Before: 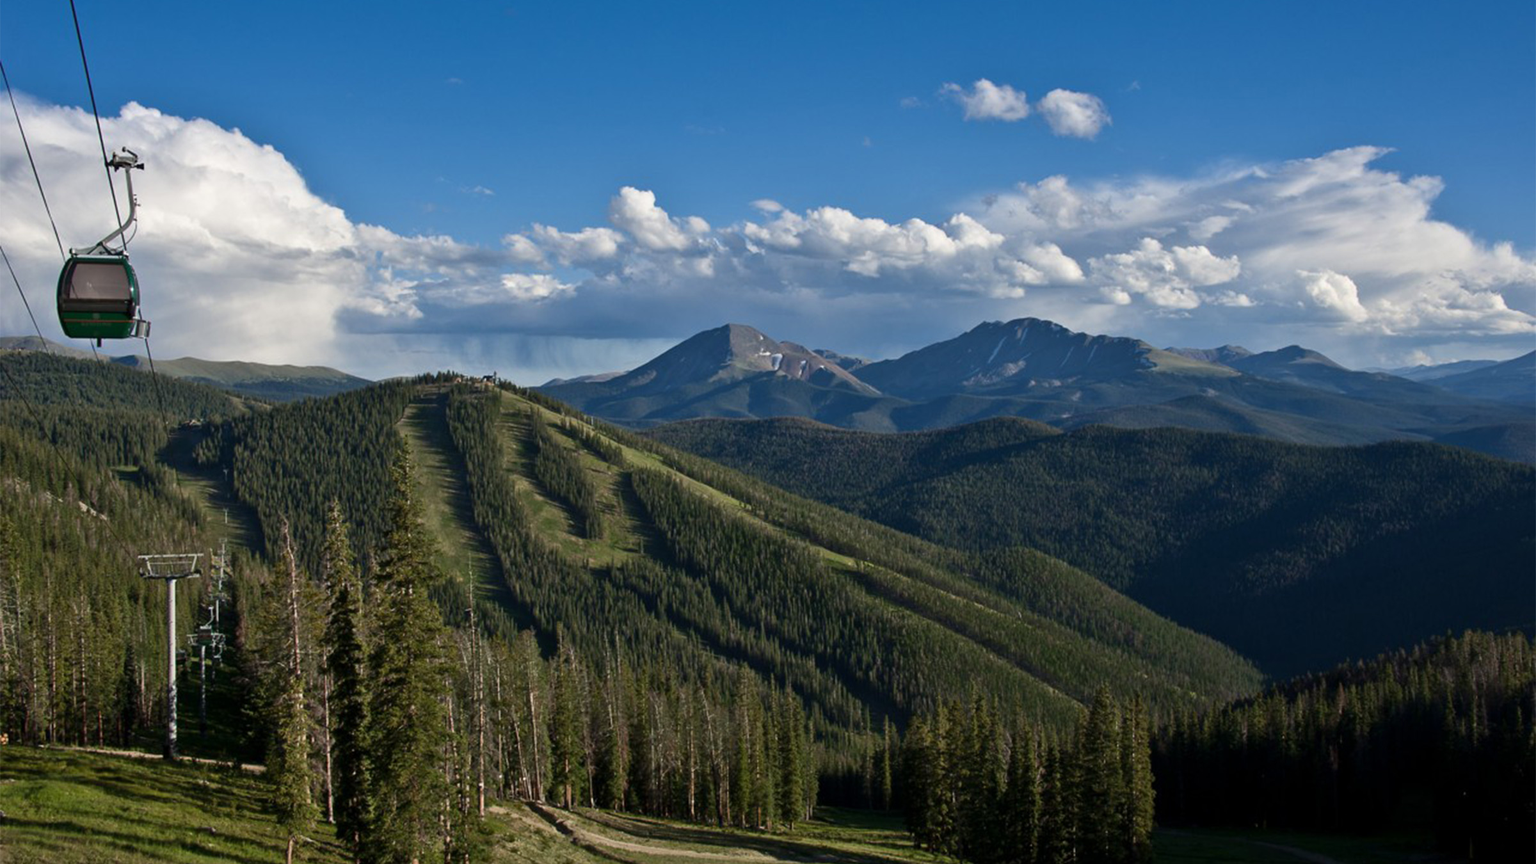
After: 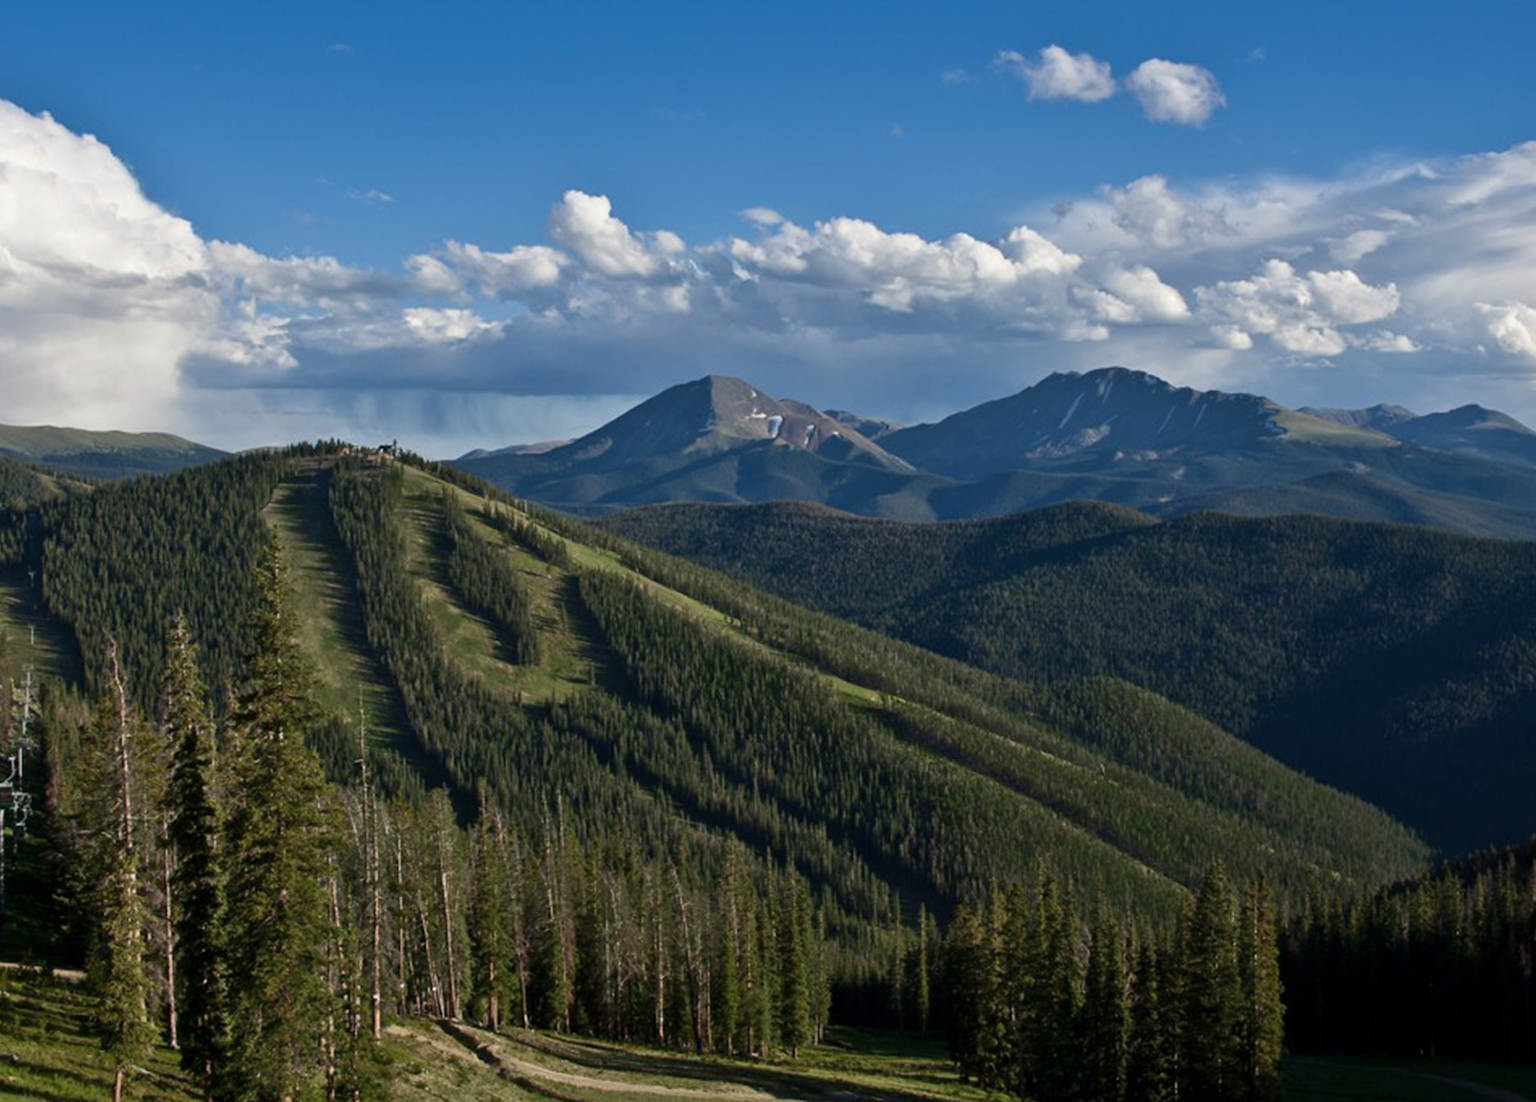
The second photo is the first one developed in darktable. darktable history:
crop and rotate: left 13.18%, top 5.32%, right 12.615%
